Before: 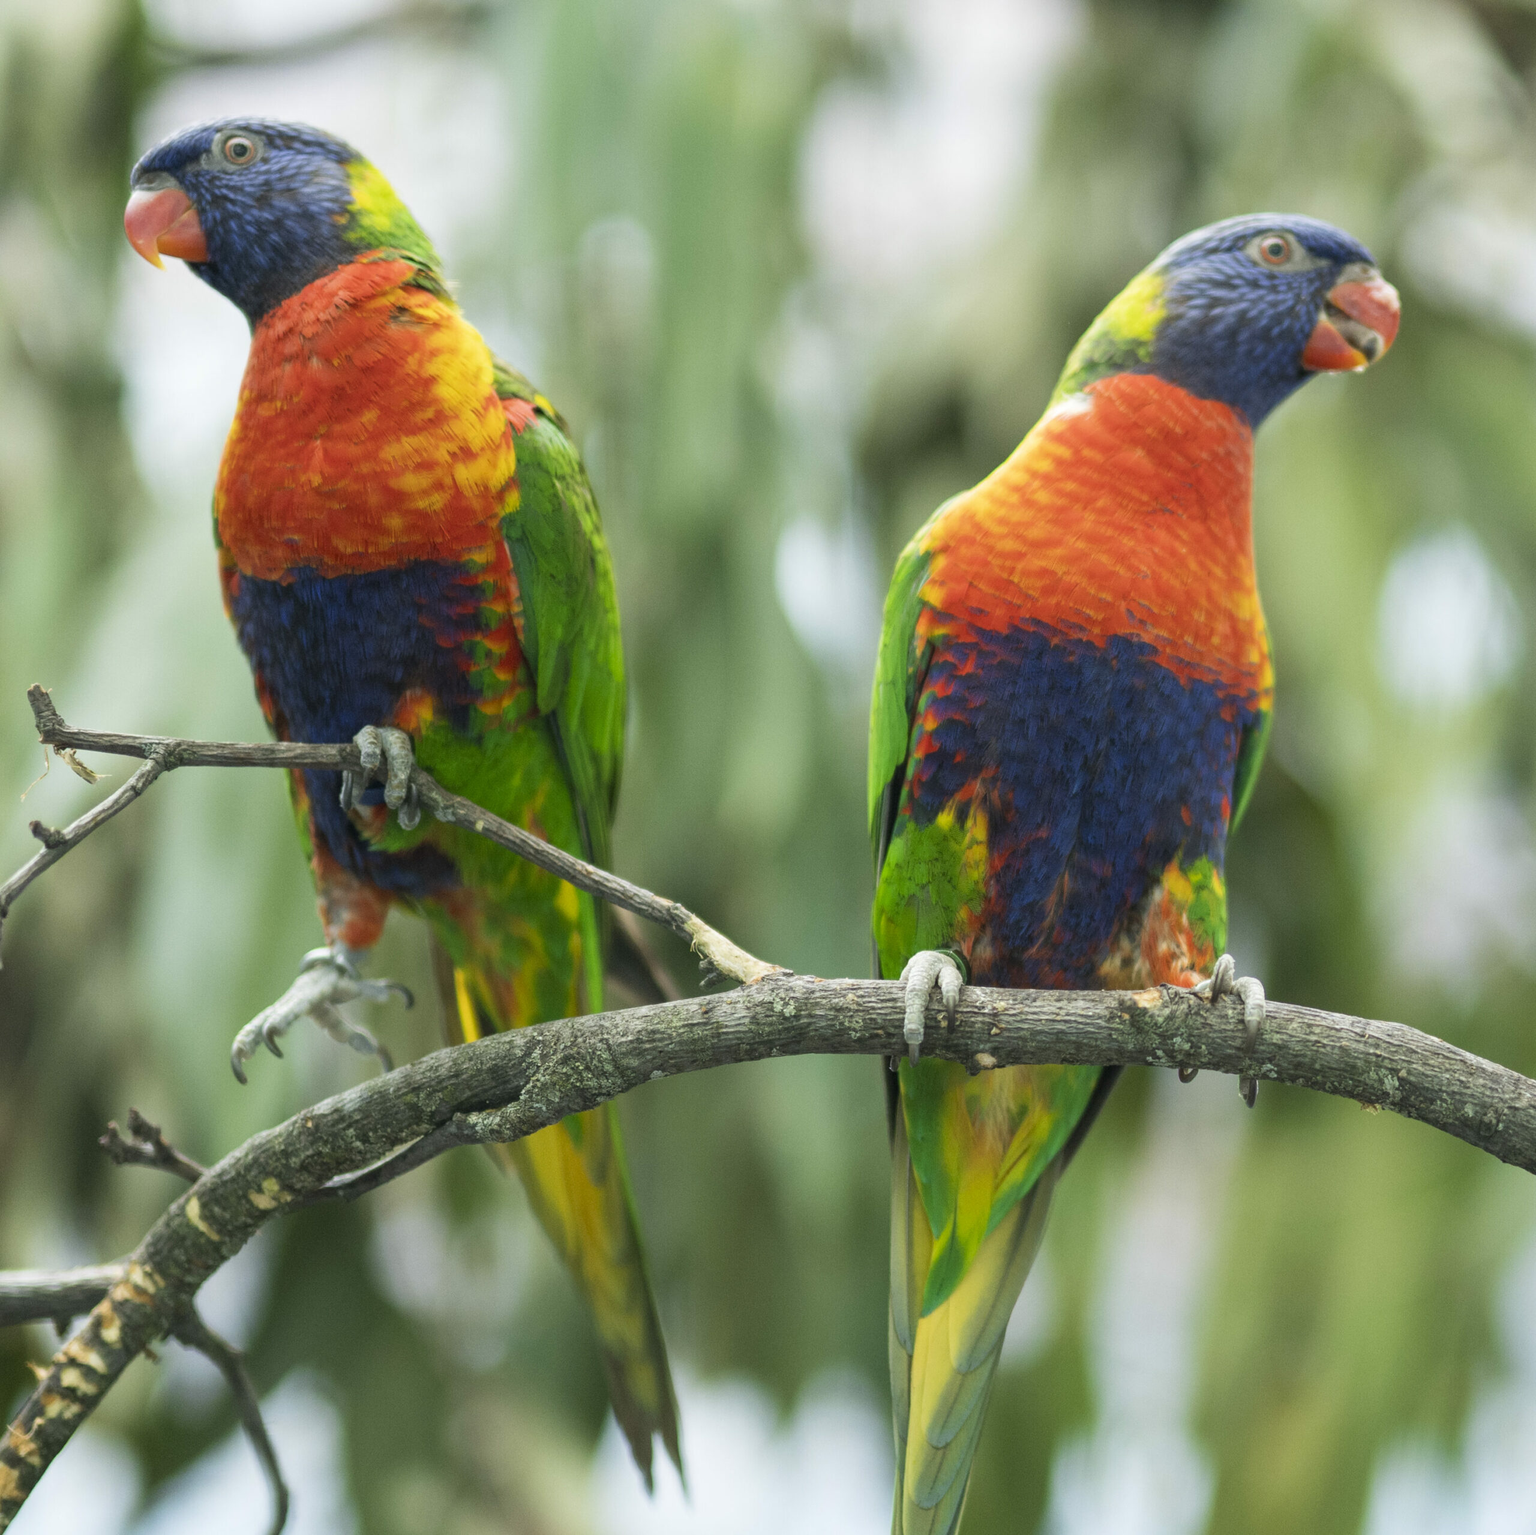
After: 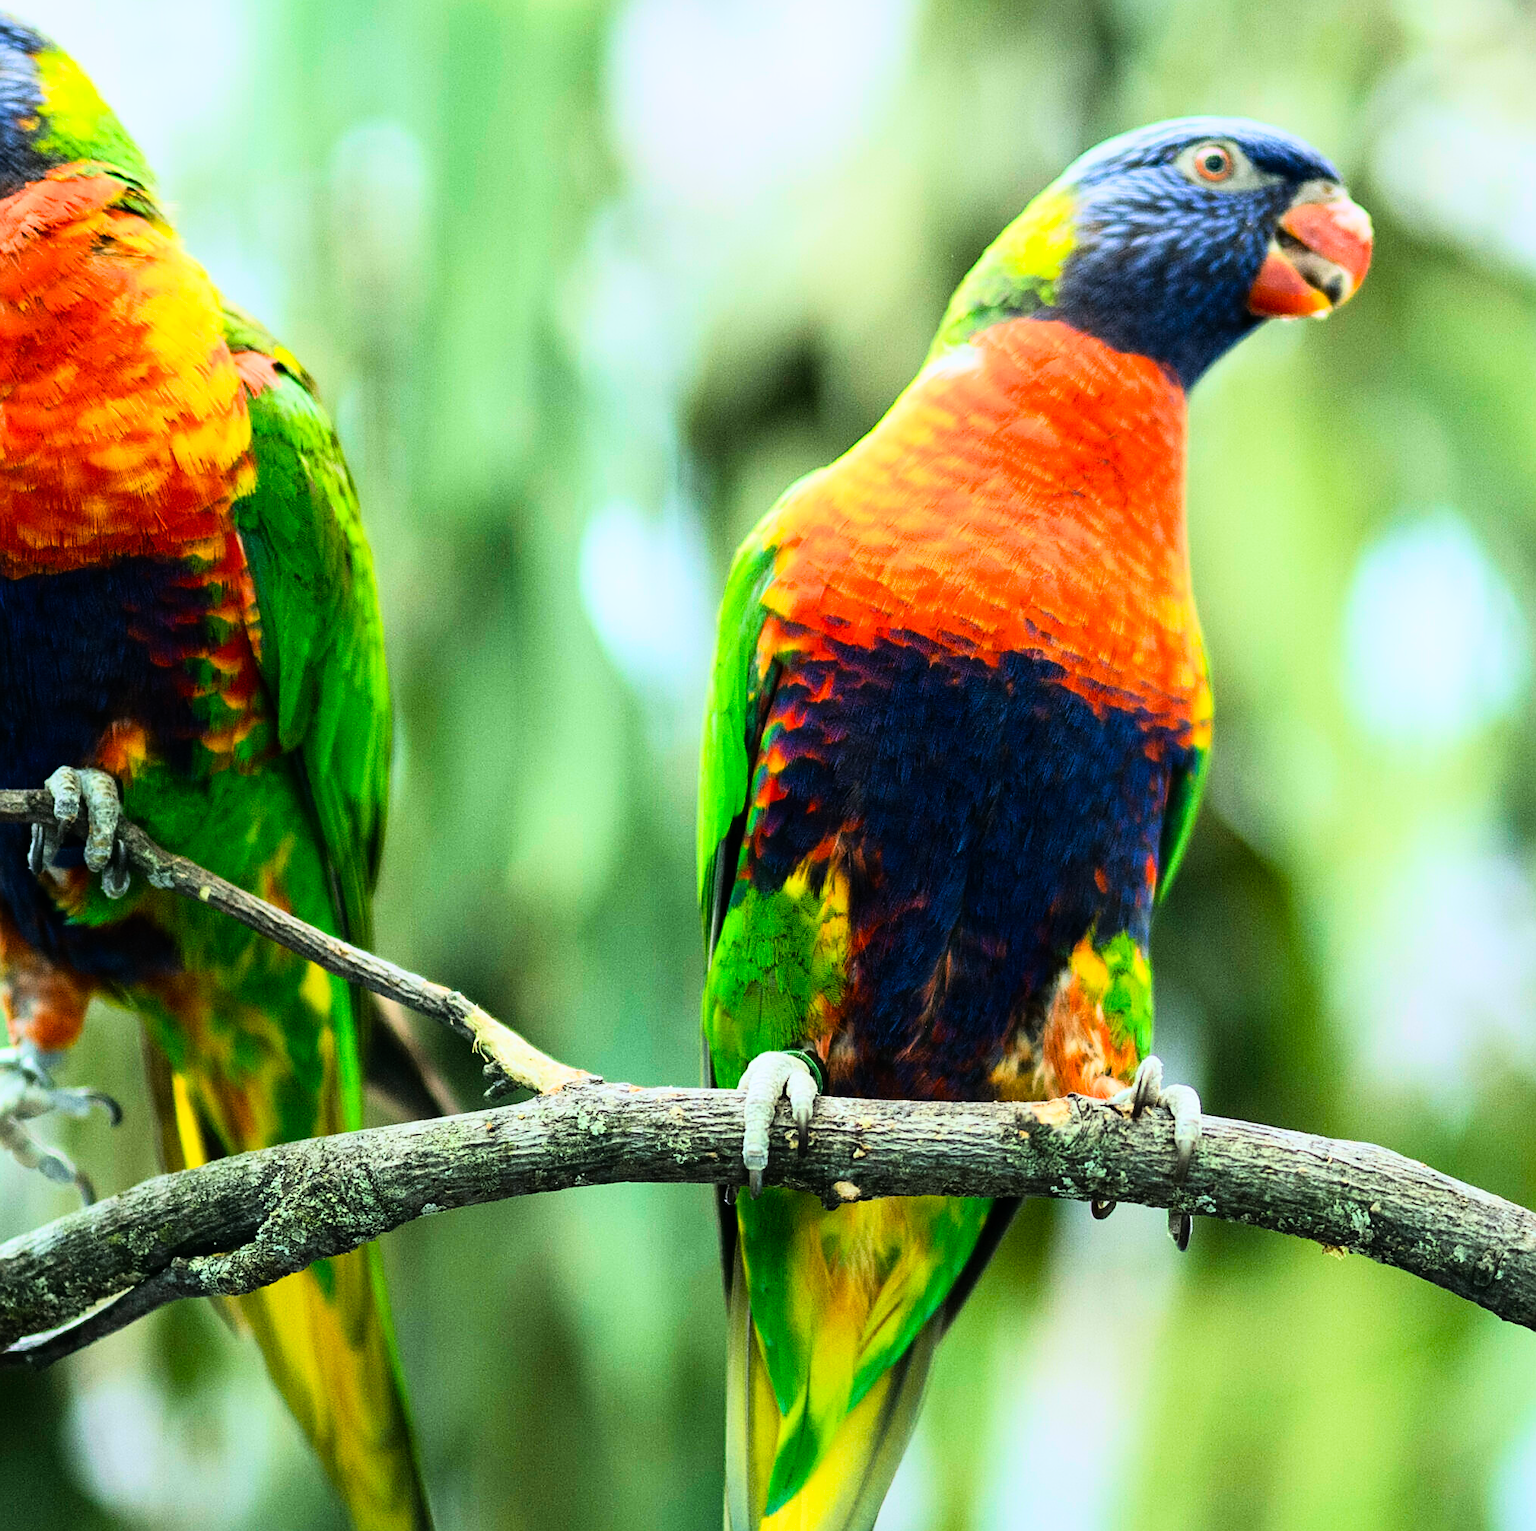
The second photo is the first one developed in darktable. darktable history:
crop and rotate: left 20.74%, top 7.912%, right 0.375%, bottom 13.378%
exposure: black level correction 0.001, exposure 0.5 EV, compensate exposure bias true, compensate highlight preservation false
rgb curve: curves: ch0 [(0, 0) (0.21, 0.15) (0.24, 0.21) (0.5, 0.75) (0.75, 0.96) (0.89, 0.99) (1, 1)]; ch1 [(0, 0.02) (0.21, 0.13) (0.25, 0.2) (0.5, 0.67) (0.75, 0.9) (0.89, 0.97) (1, 1)]; ch2 [(0, 0.02) (0.21, 0.13) (0.25, 0.2) (0.5, 0.67) (0.75, 0.9) (0.89, 0.97) (1, 1)], compensate middle gray true
sharpen: on, module defaults
velvia: strength 32%, mid-tones bias 0.2
white balance: red 0.98, blue 1.034
